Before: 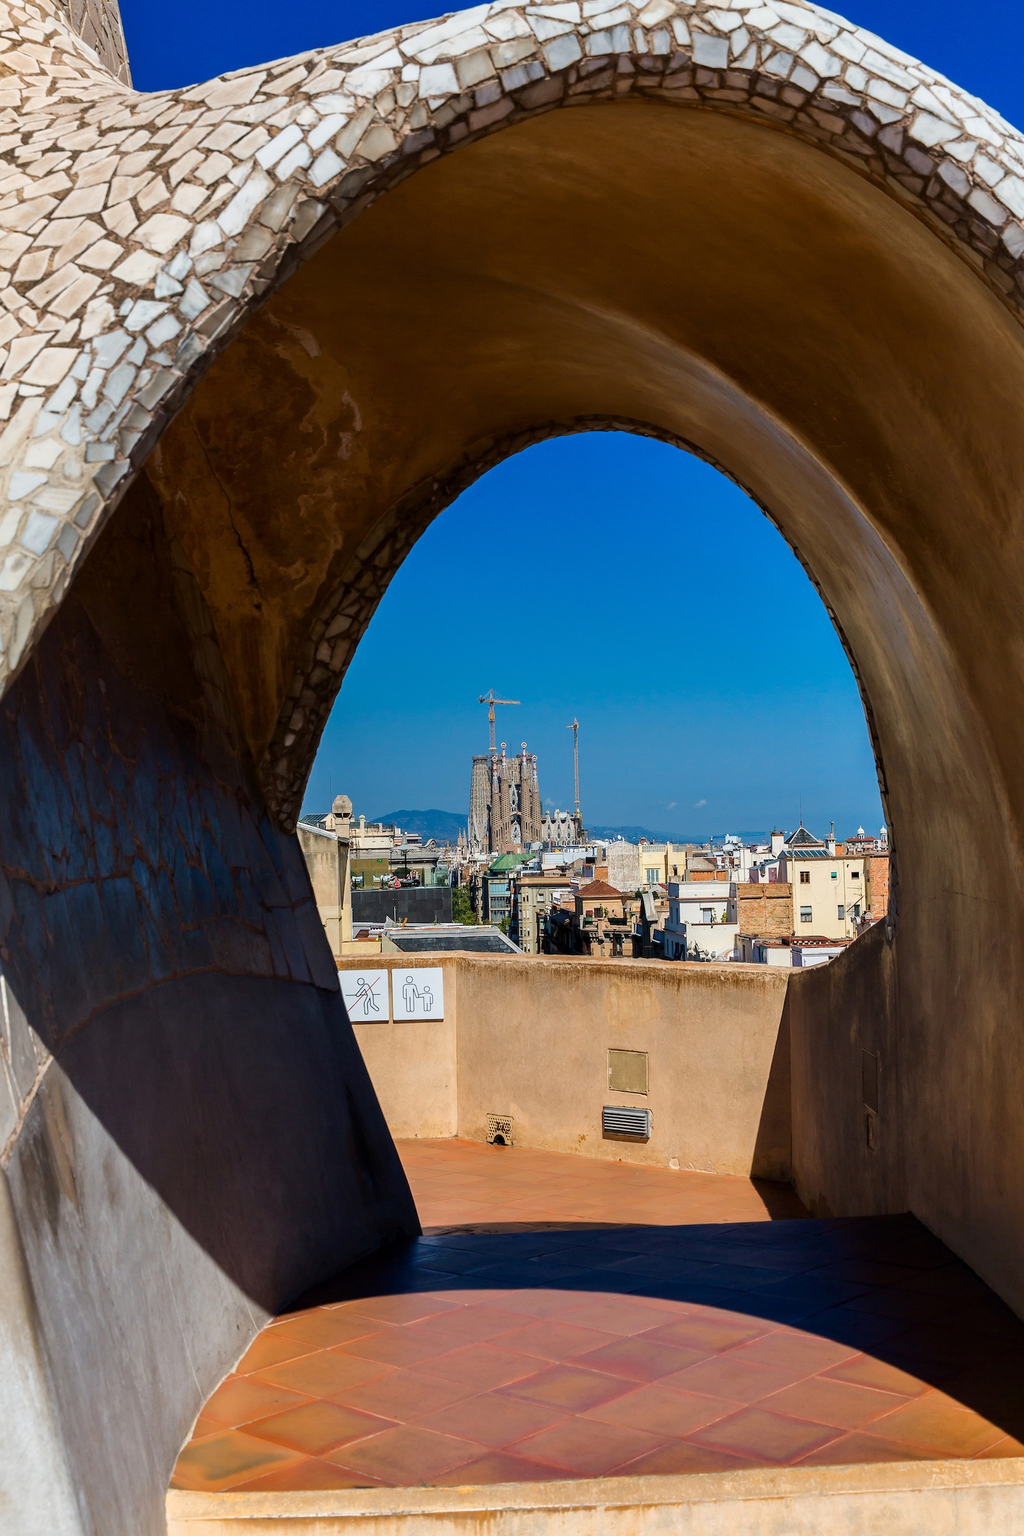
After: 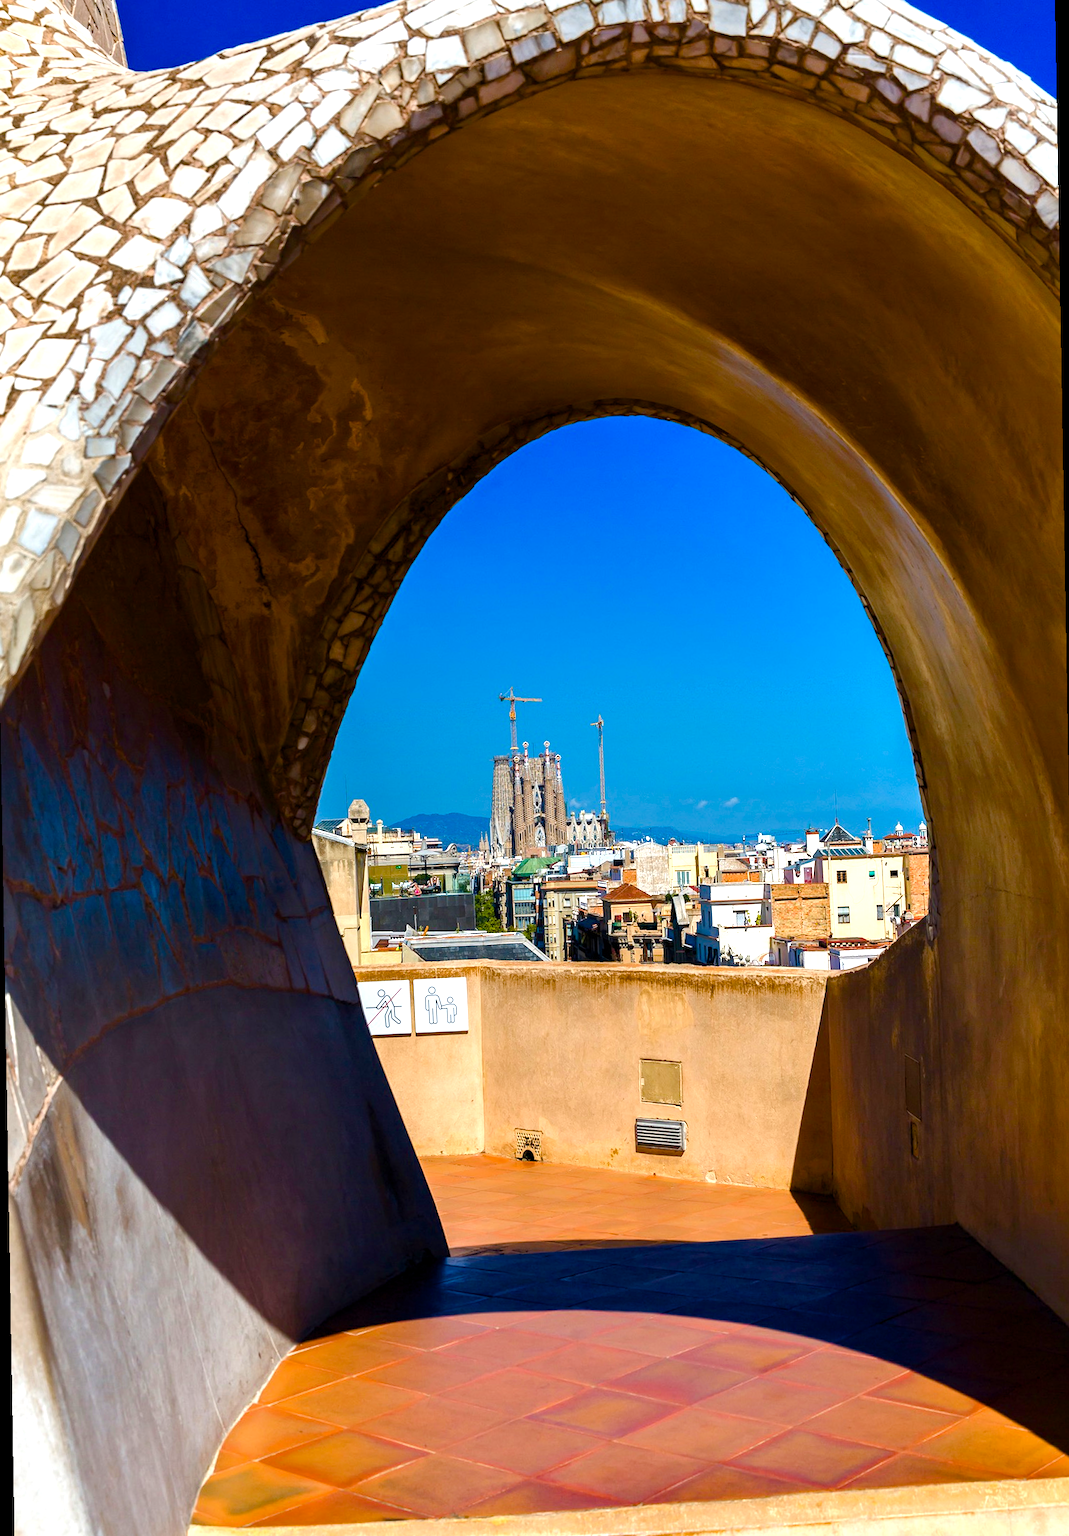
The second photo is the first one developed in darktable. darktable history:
color balance rgb: linear chroma grading › shadows -2.2%, linear chroma grading › highlights -15%, linear chroma grading › global chroma -10%, linear chroma grading › mid-tones -10%, perceptual saturation grading › global saturation 45%, perceptual saturation grading › highlights -50%, perceptual saturation grading › shadows 30%, perceptual brilliance grading › global brilliance 18%, global vibrance 45%
rotate and perspective: rotation -1°, crop left 0.011, crop right 0.989, crop top 0.025, crop bottom 0.975
